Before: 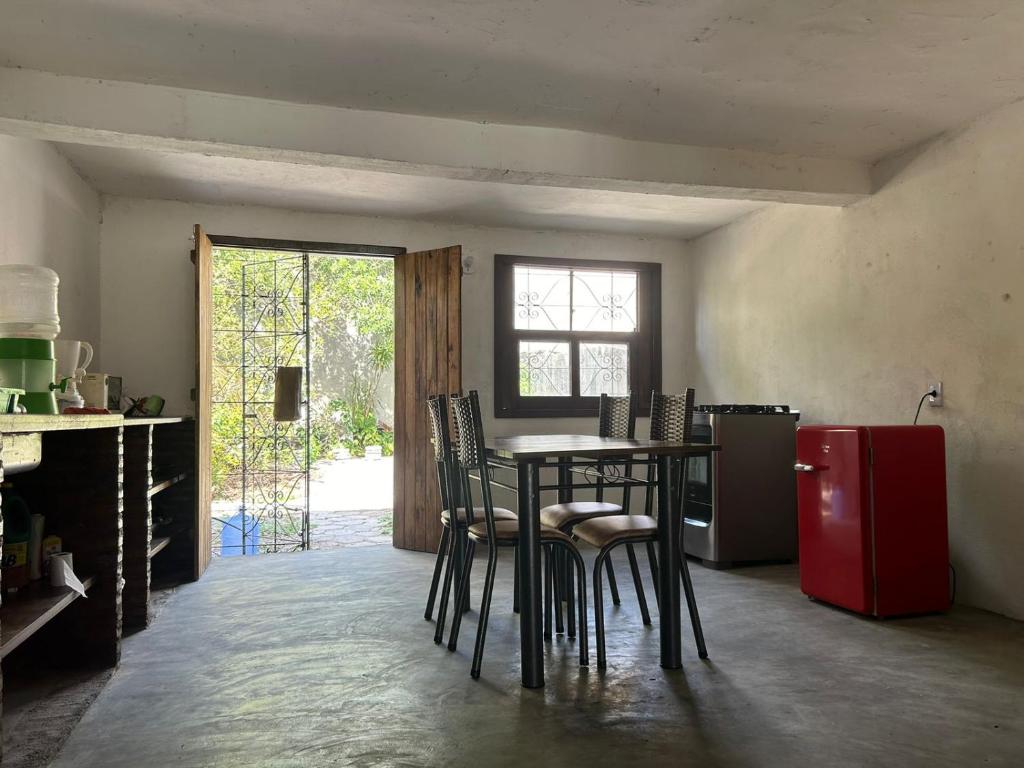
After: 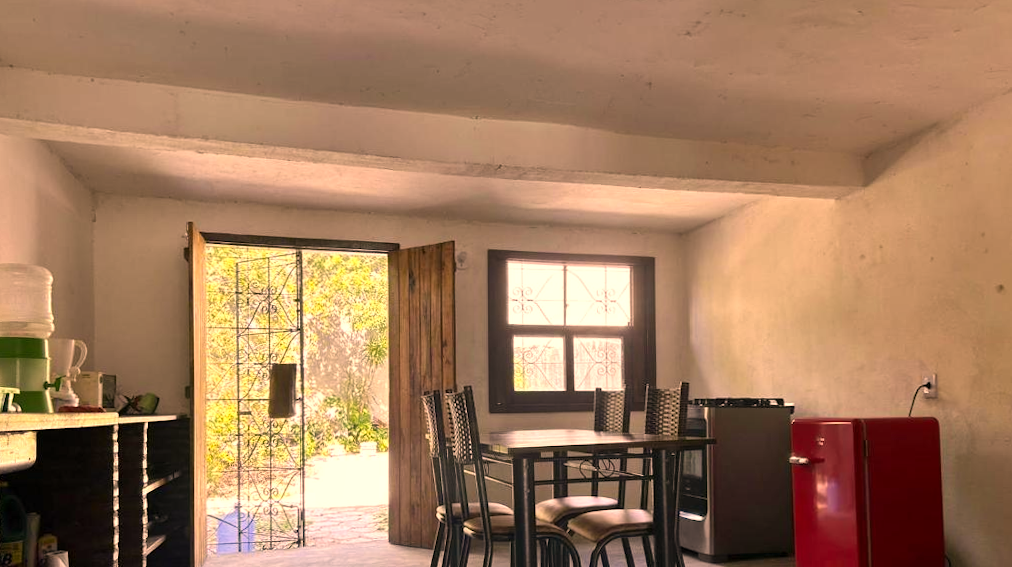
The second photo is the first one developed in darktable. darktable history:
rotate and perspective: rotation -0.45°, automatic cropping original format, crop left 0.008, crop right 0.992, crop top 0.012, crop bottom 0.988
crop: bottom 24.967%
shadows and highlights: white point adjustment 1, soften with gaussian
exposure: exposure 0.29 EV, compensate highlight preservation false
color correction: highlights a* 21.88, highlights b* 22.25
